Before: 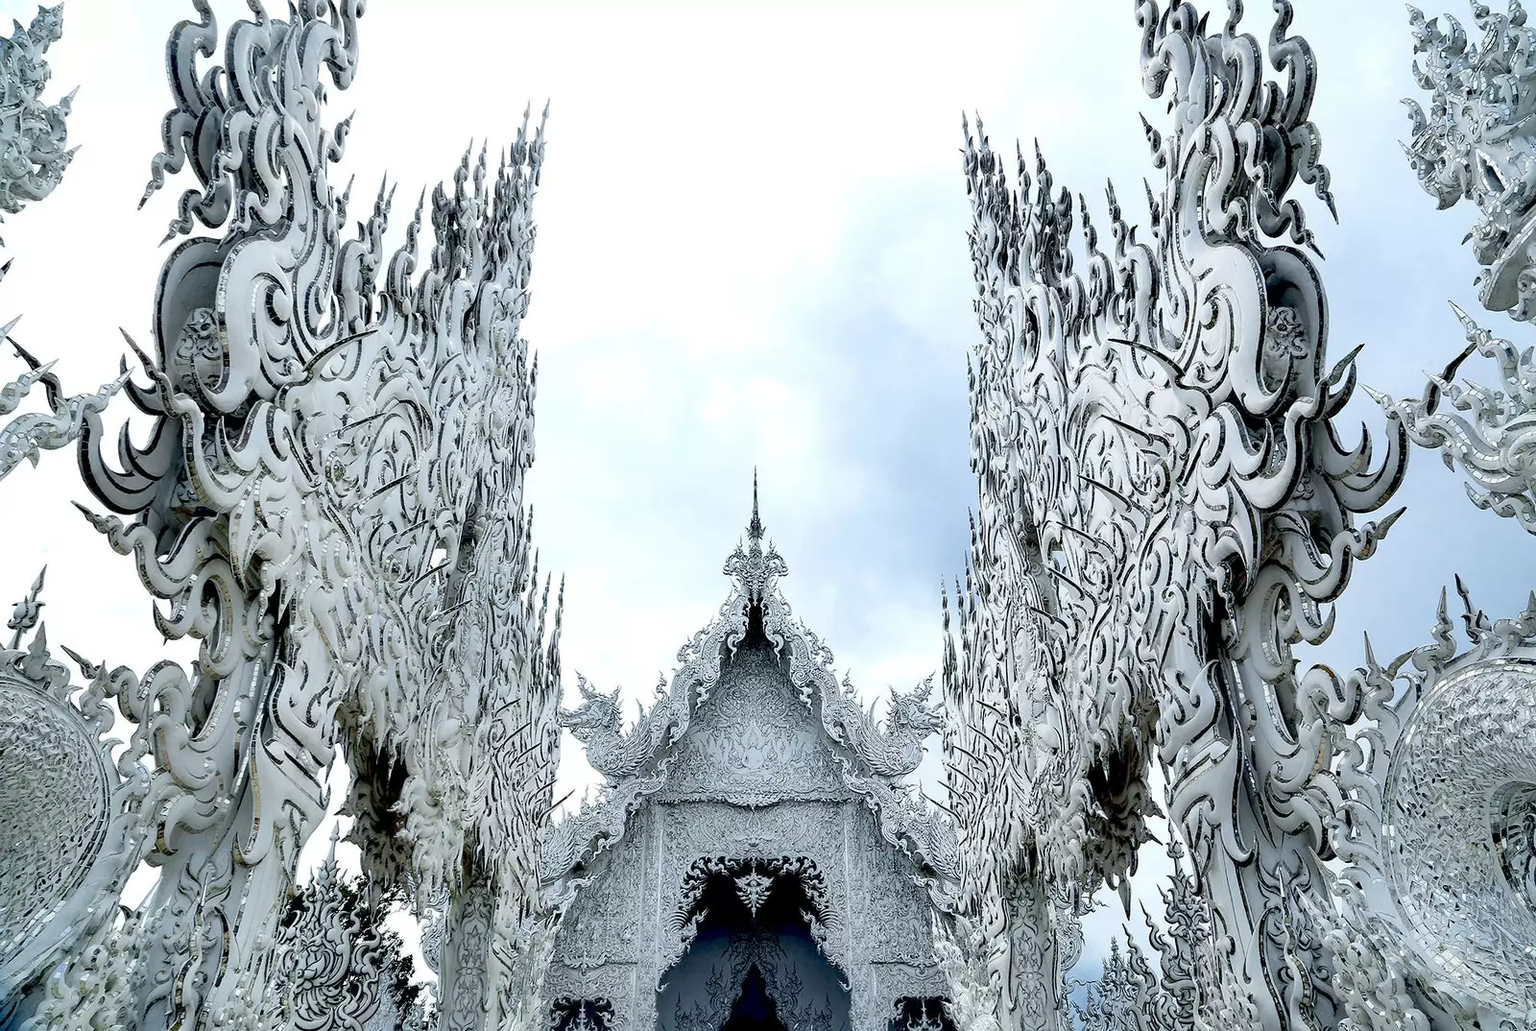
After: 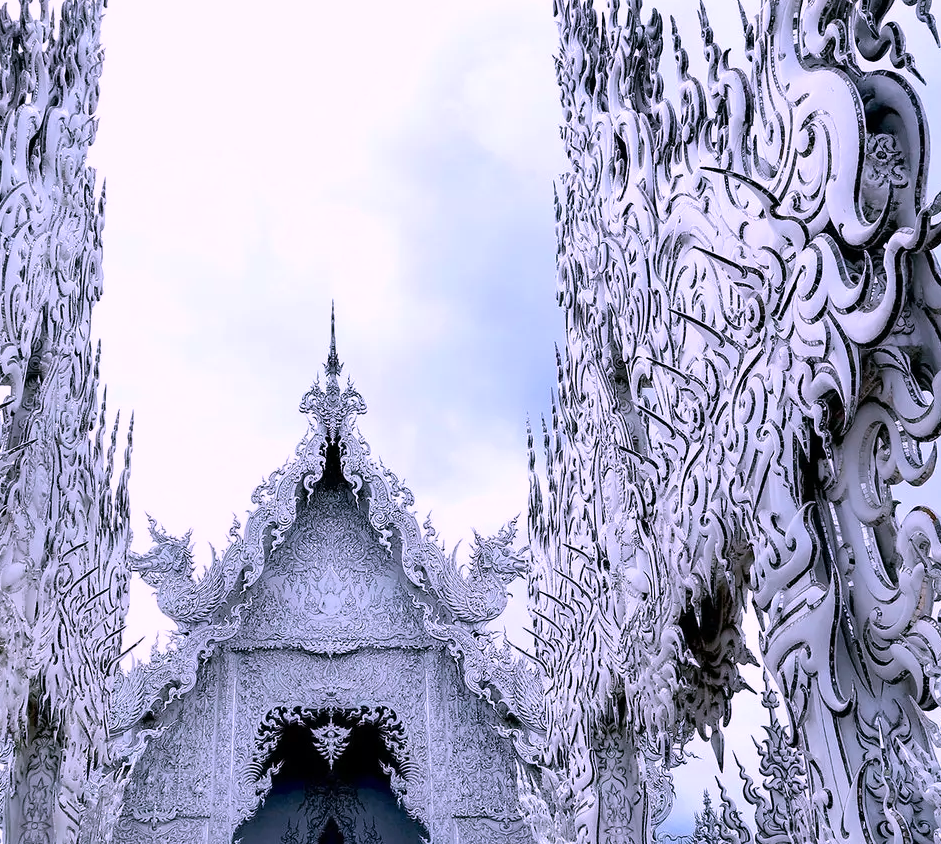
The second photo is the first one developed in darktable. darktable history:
color correction: highlights a* 15.03, highlights b* -25.61
crop and rotate: left 28.391%, top 17.396%, right 12.794%, bottom 3.929%
